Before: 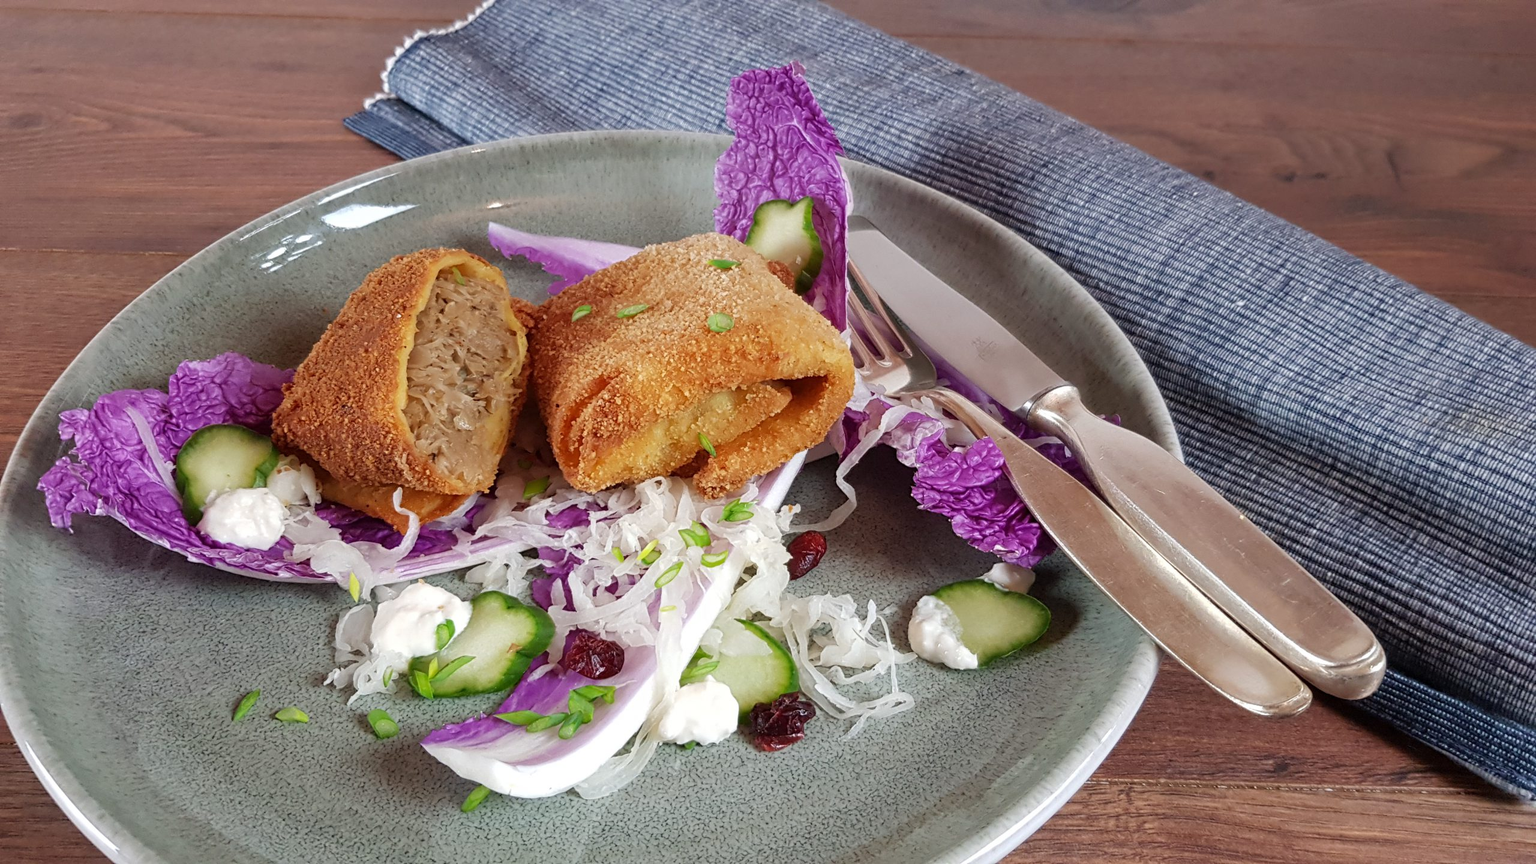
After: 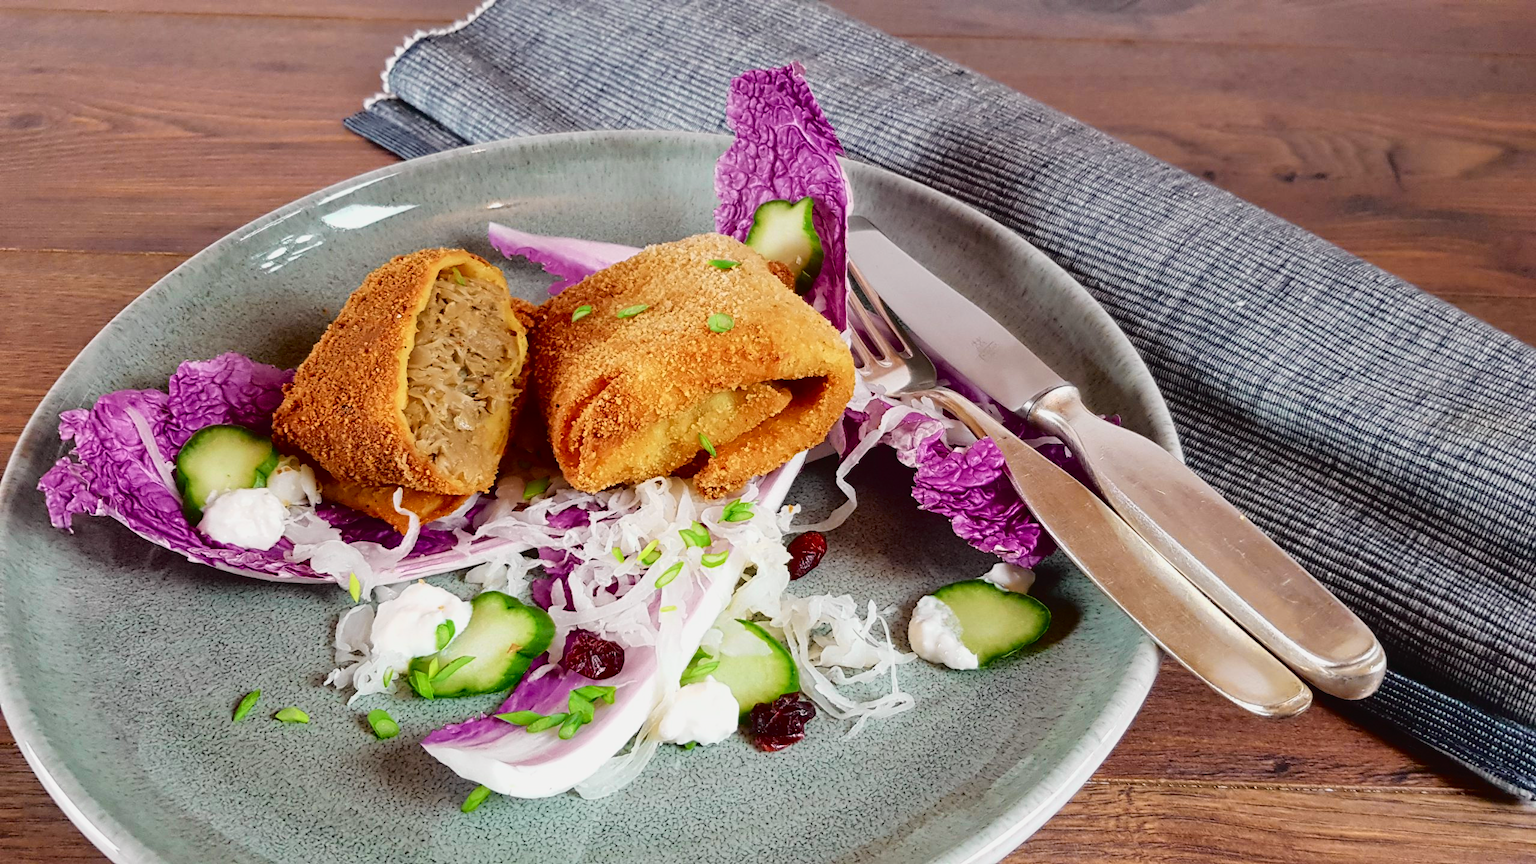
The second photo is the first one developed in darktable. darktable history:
tone equalizer: -8 EV 0.25 EV, -7 EV 0.417 EV, -6 EV 0.417 EV, -5 EV 0.25 EV, -3 EV -0.25 EV, -2 EV -0.417 EV, -1 EV -0.417 EV, +0 EV -0.25 EV, edges refinement/feathering 500, mask exposure compensation -1.57 EV, preserve details guided filter
tone curve: curves: ch0 [(0, 0.022) (0.177, 0.086) (0.392, 0.438) (0.704, 0.844) (0.858, 0.938) (1, 0.981)]; ch1 [(0, 0) (0.402, 0.36) (0.476, 0.456) (0.498, 0.497) (0.518, 0.521) (0.58, 0.598) (0.619, 0.65) (0.692, 0.737) (1, 1)]; ch2 [(0, 0) (0.415, 0.438) (0.483, 0.499) (0.503, 0.503) (0.526, 0.532) (0.563, 0.604) (0.626, 0.697) (0.699, 0.753) (0.997, 0.858)], color space Lab, independent channels
